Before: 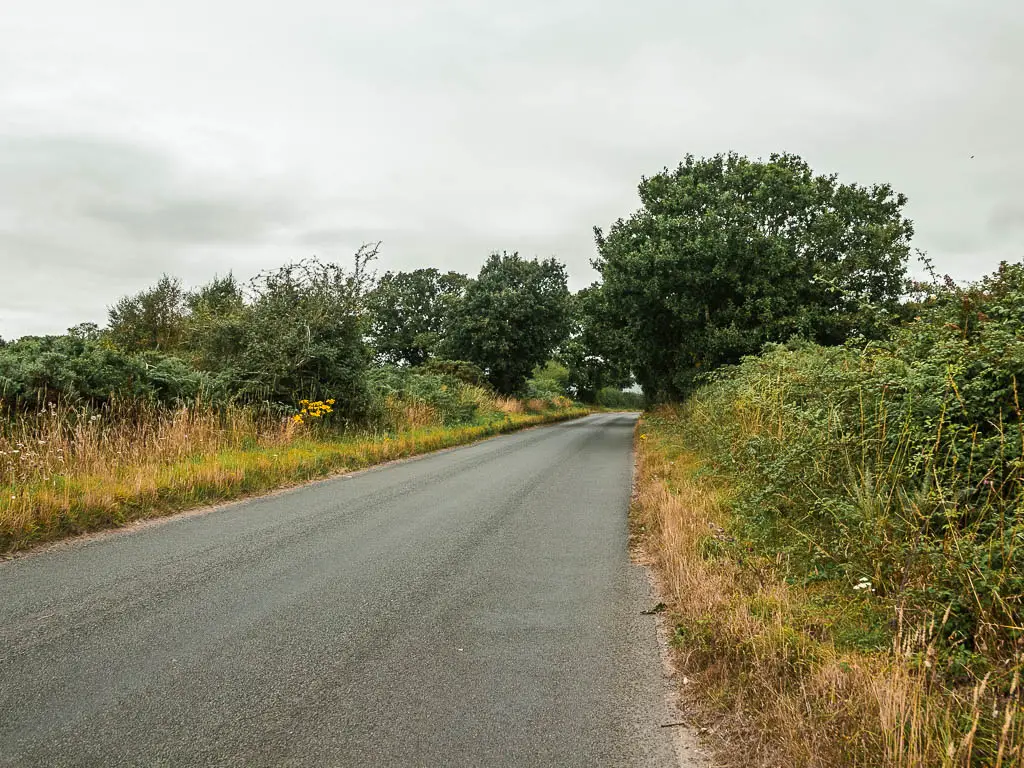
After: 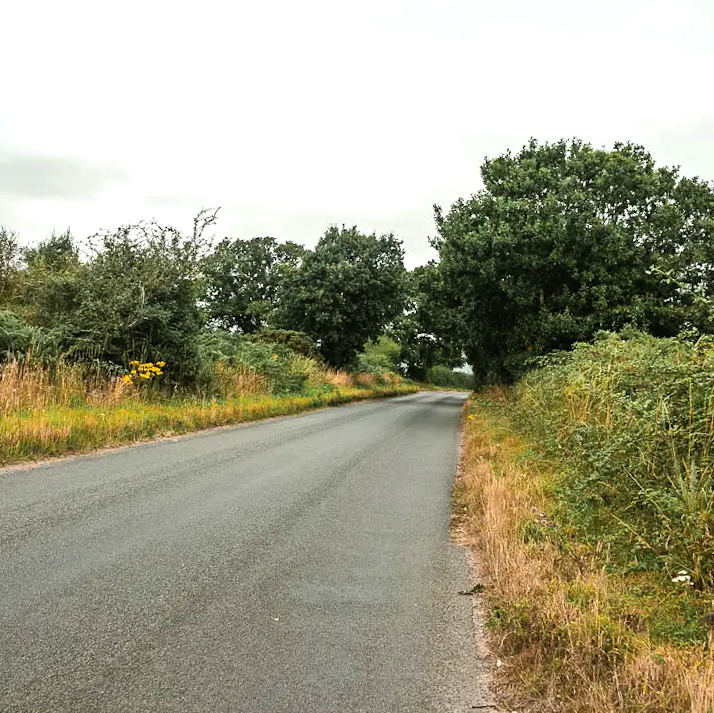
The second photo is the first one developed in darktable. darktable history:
crop and rotate: angle -3.32°, left 13.993%, top 0.019%, right 10.965%, bottom 0.037%
tone equalizer: -8 EV -0.429 EV, -7 EV -0.385 EV, -6 EV -0.318 EV, -5 EV -0.189 EV, -3 EV 0.231 EV, -2 EV 0.323 EV, -1 EV 0.364 EV, +0 EV 0.413 EV
